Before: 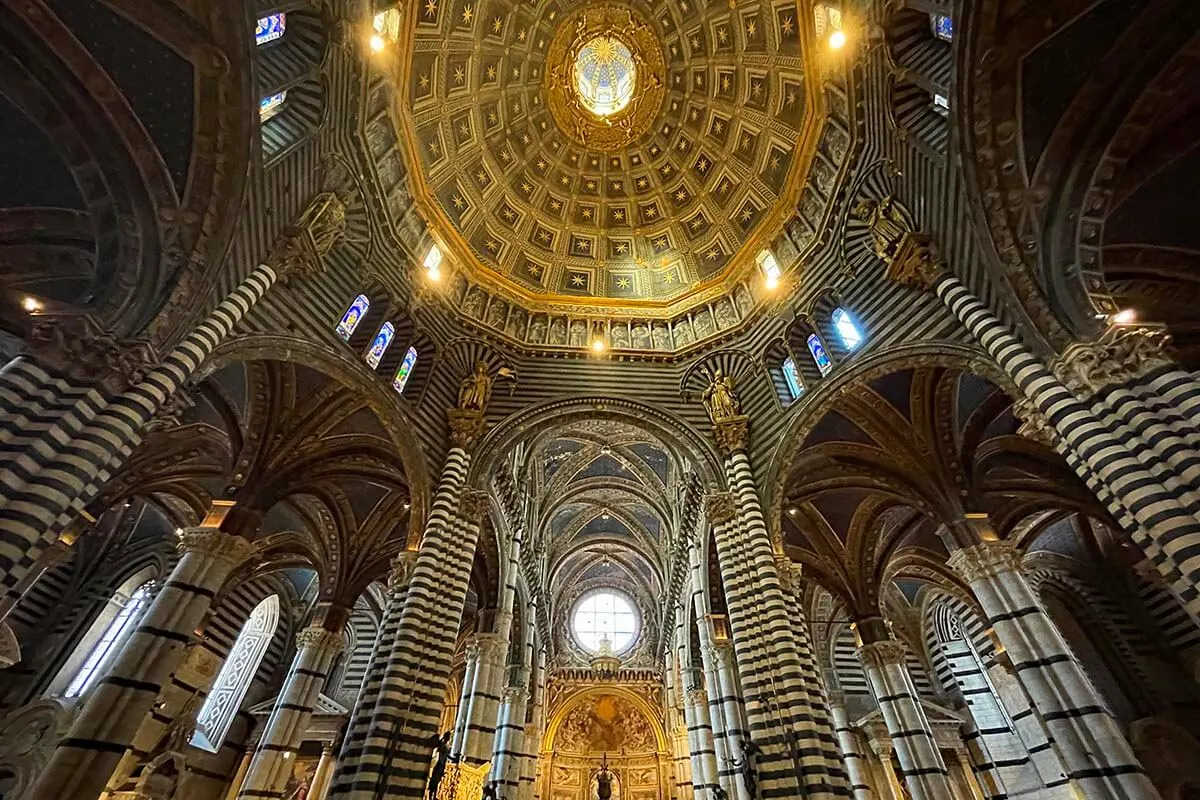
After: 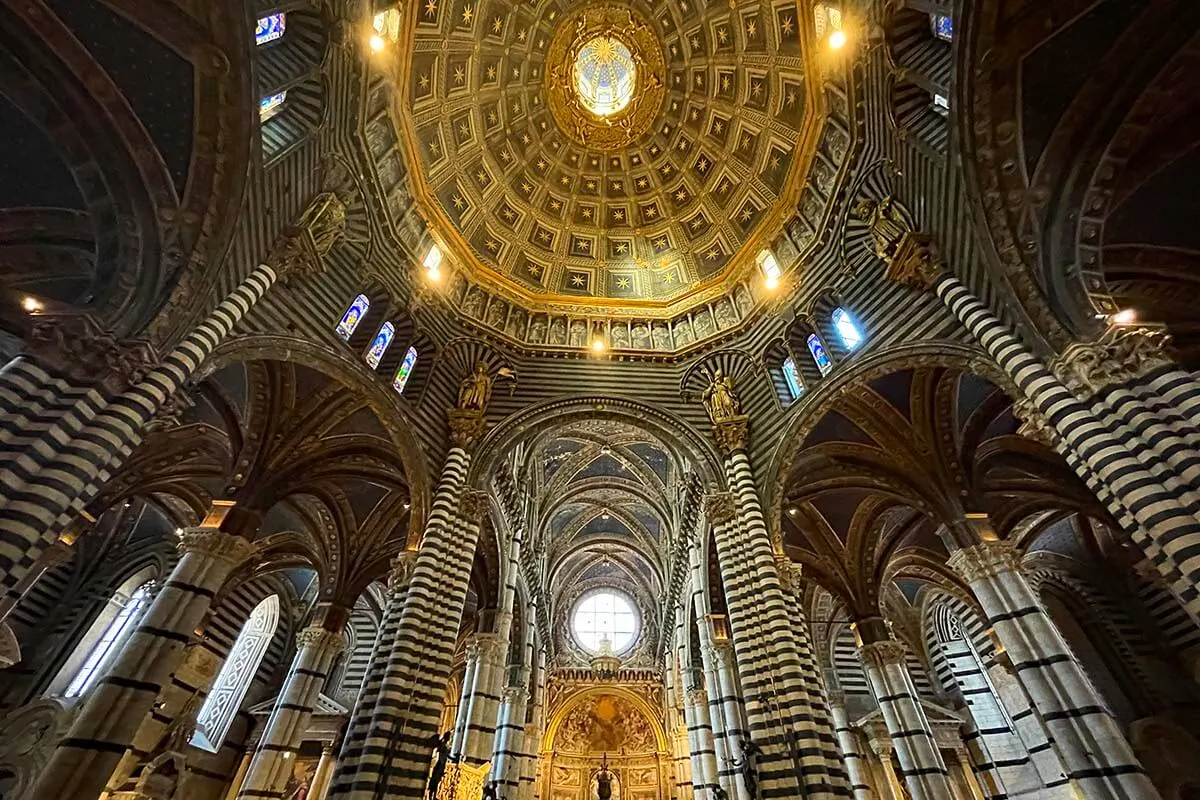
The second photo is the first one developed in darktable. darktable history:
contrast brightness saturation: contrast 0.099, brightness 0.013, saturation 0.017
